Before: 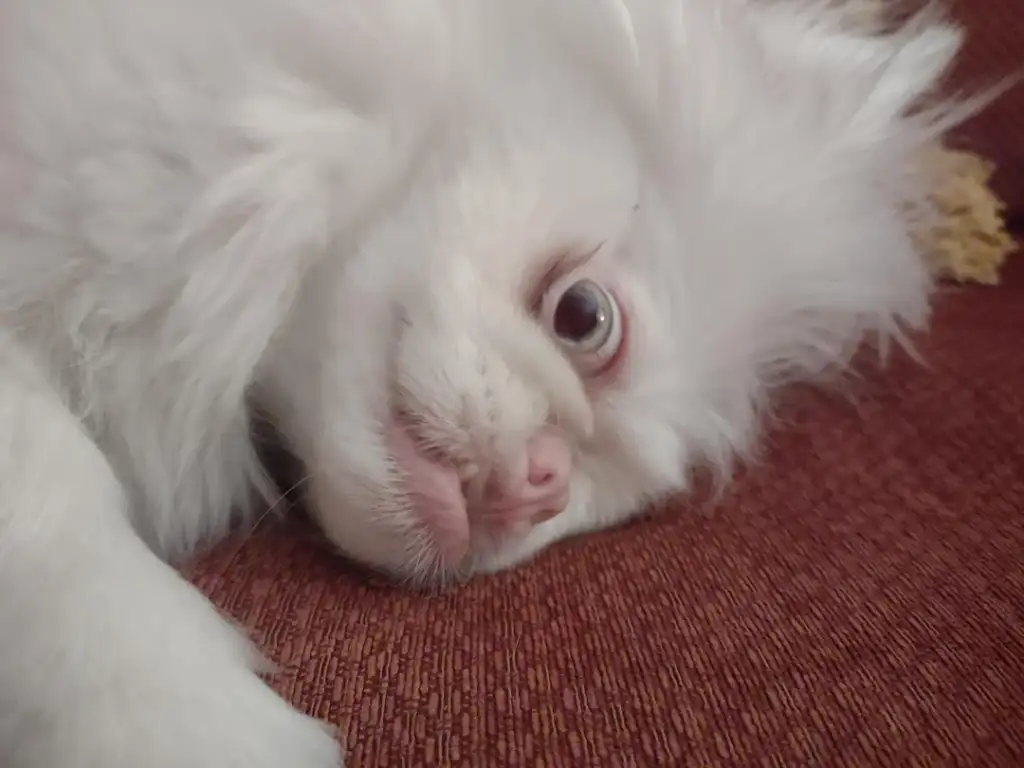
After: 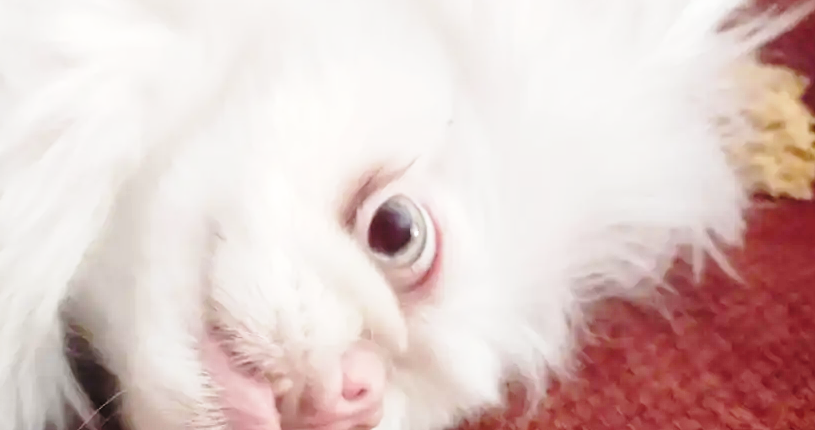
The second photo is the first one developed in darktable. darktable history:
crop: left 18.259%, top 11.119%, right 2.073%, bottom 32.798%
exposure: black level correction 0, exposure 0.697 EV, compensate highlight preservation false
base curve: curves: ch0 [(0, 0) (0.028, 0.03) (0.121, 0.232) (0.46, 0.748) (0.859, 0.968) (1, 1)], preserve colors none
